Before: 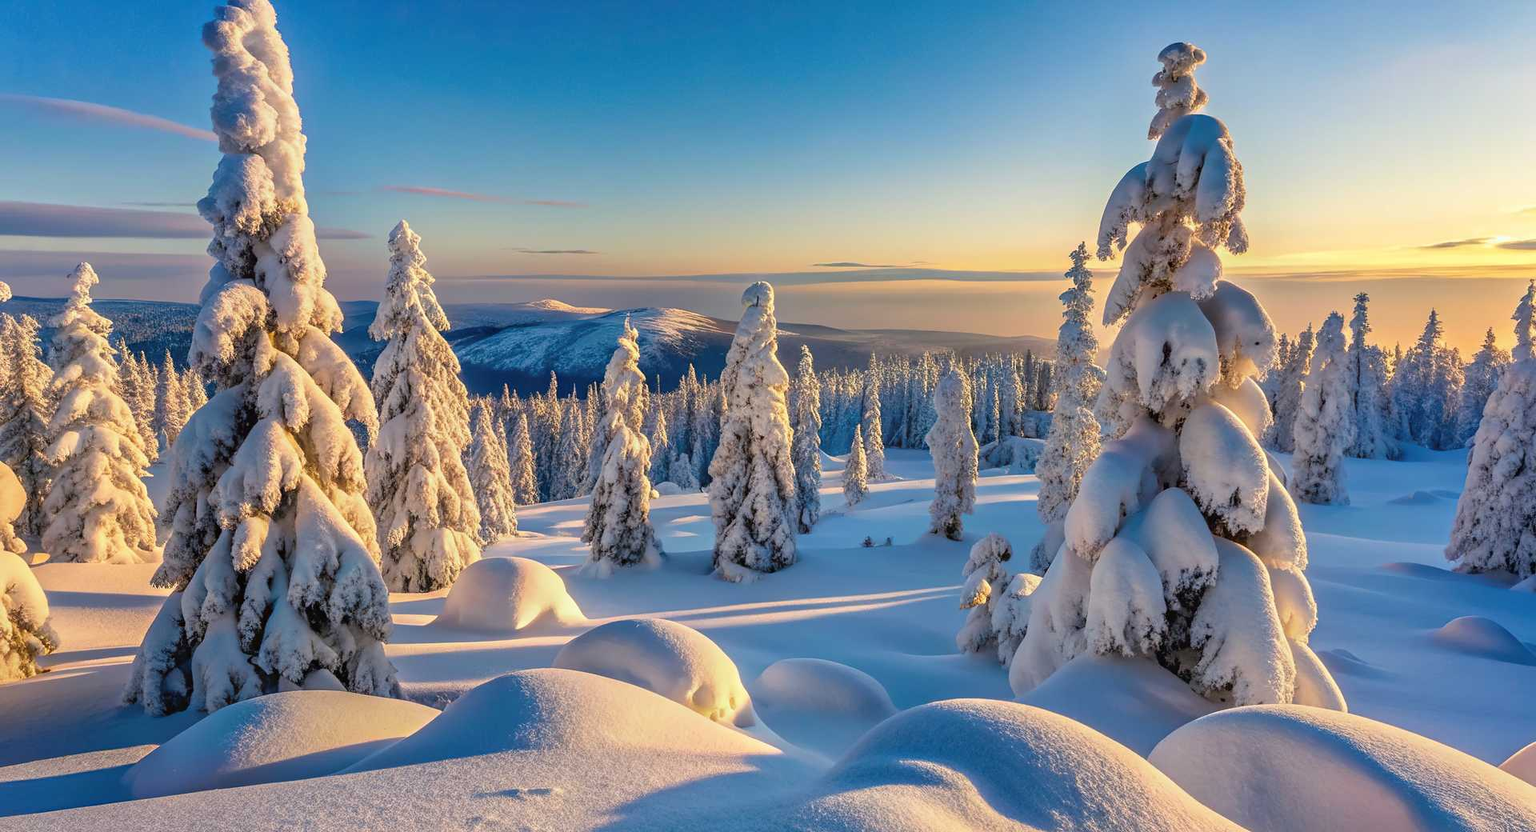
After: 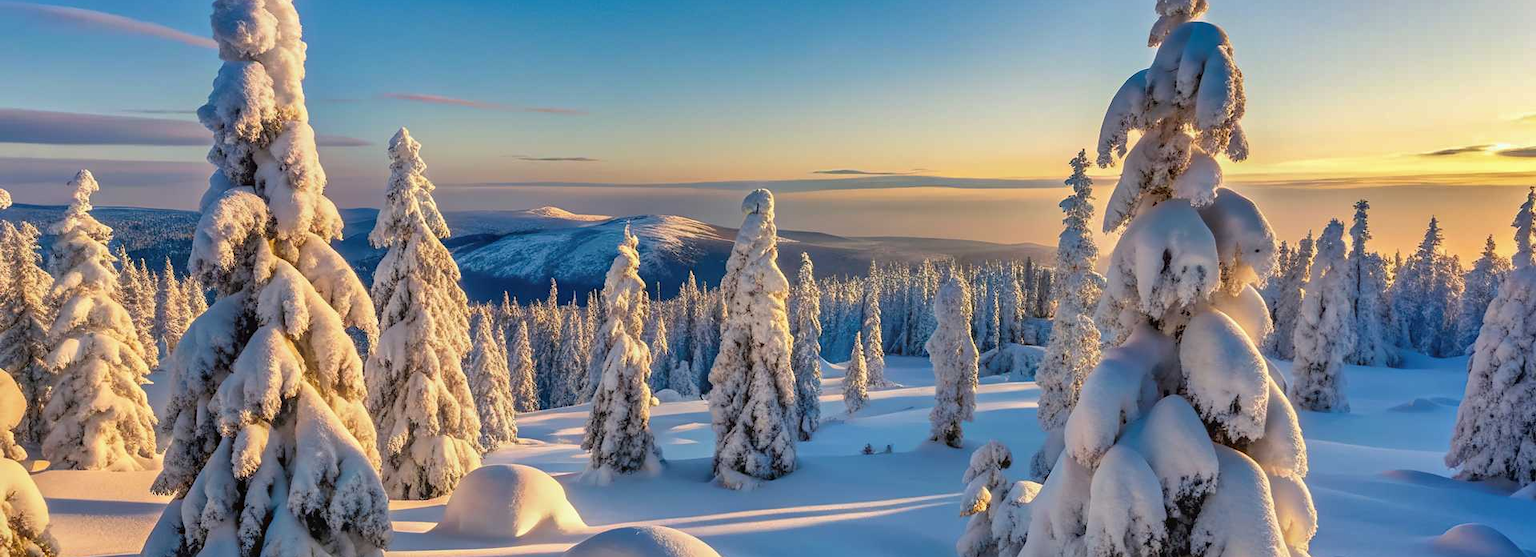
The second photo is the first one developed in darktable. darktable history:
crop: top 11.157%, bottom 21.768%
shadows and highlights: soften with gaussian
